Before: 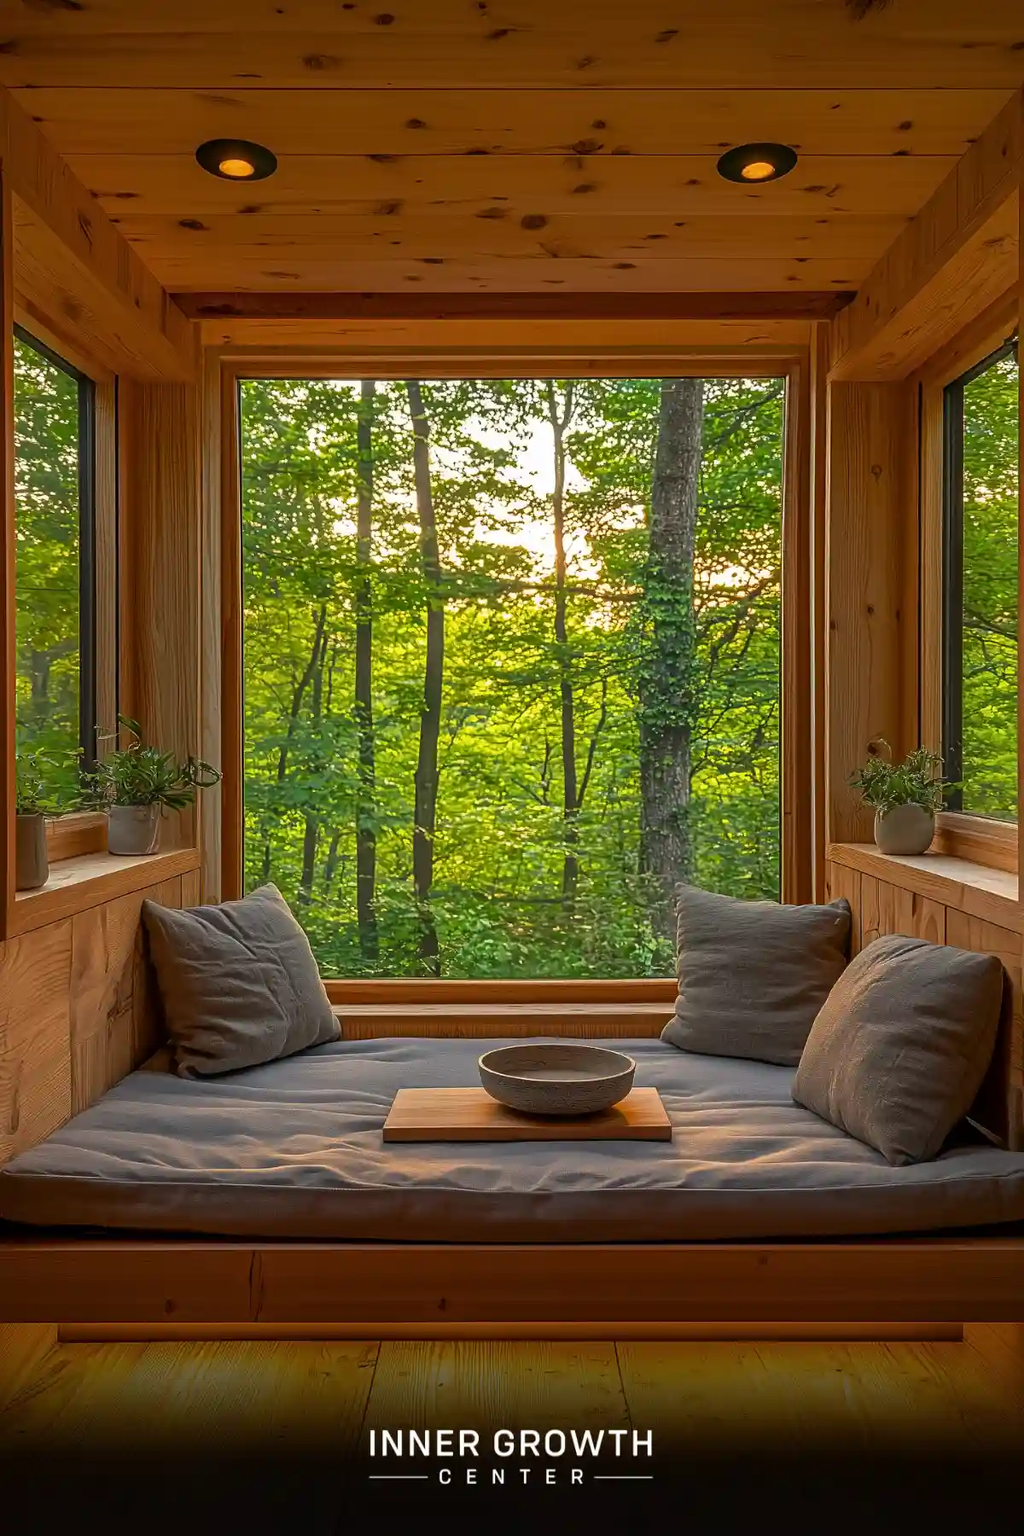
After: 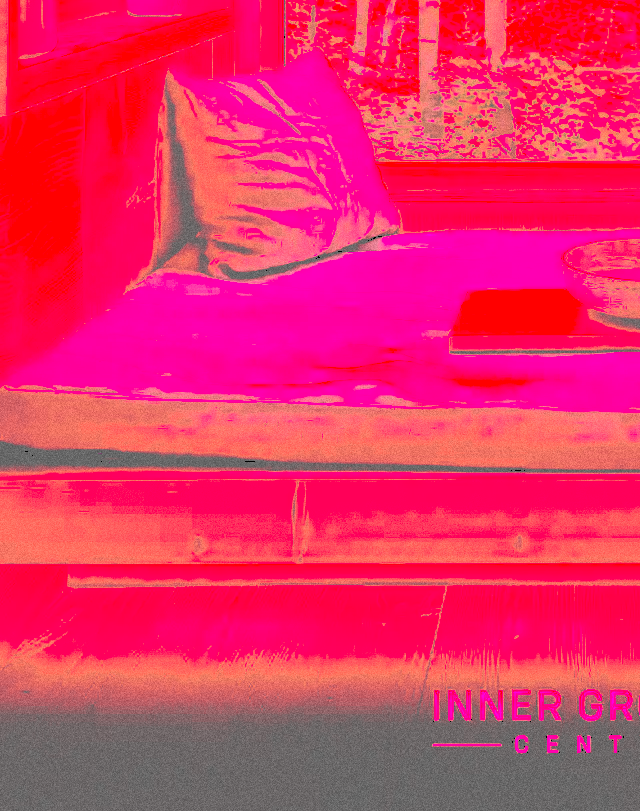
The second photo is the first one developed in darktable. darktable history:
tone curve: curves: ch0 [(0, 0) (0.003, 0.439) (0.011, 0.439) (0.025, 0.439) (0.044, 0.439) (0.069, 0.439) (0.1, 0.439) (0.136, 0.44) (0.177, 0.444) (0.224, 0.45) (0.277, 0.462) (0.335, 0.487) (0.399, 0.528) (0.468, 0.577) (0.543, 0.621) (0.623, 0.669) (0.709, 0.715) (0.801, 0.764) (0.898, 0.804) (1, 1)], preserve colors none
white balance: red 4.26, blue 1.802
contrast brightness saturation: contrast 0.2, brightness 0.15, saturation 0.14
crop and rotate: top 54.778%, right 46.61%, bottom 0.159%
grain: coarseness 9.61 ISO, strength 35.62%
